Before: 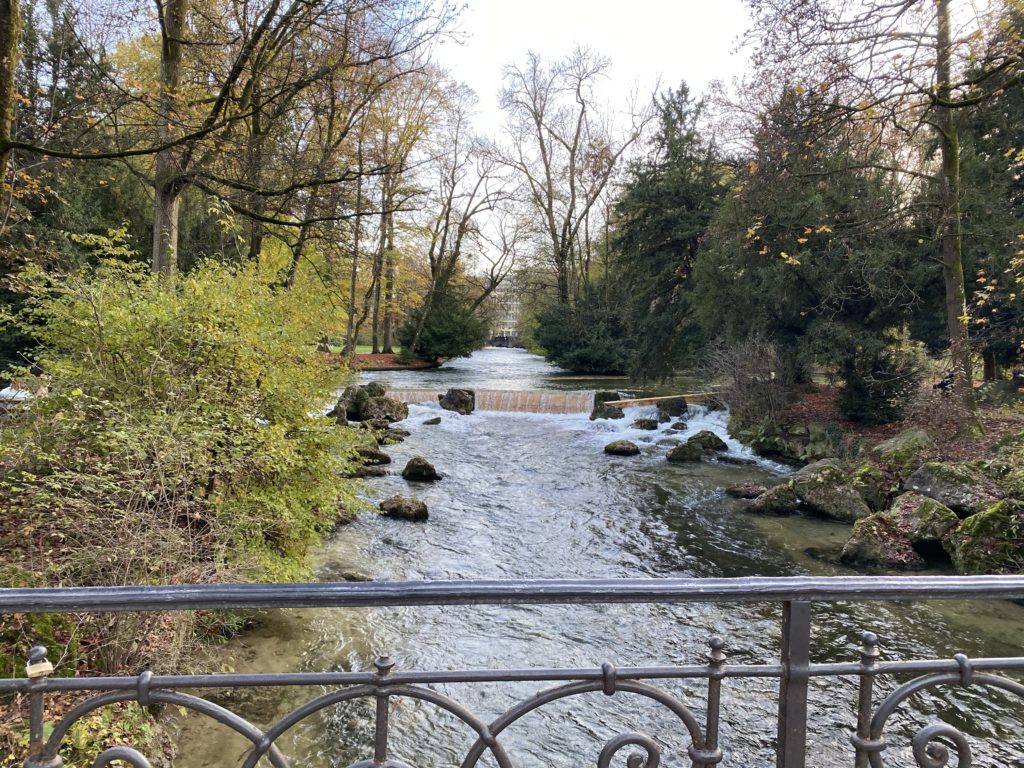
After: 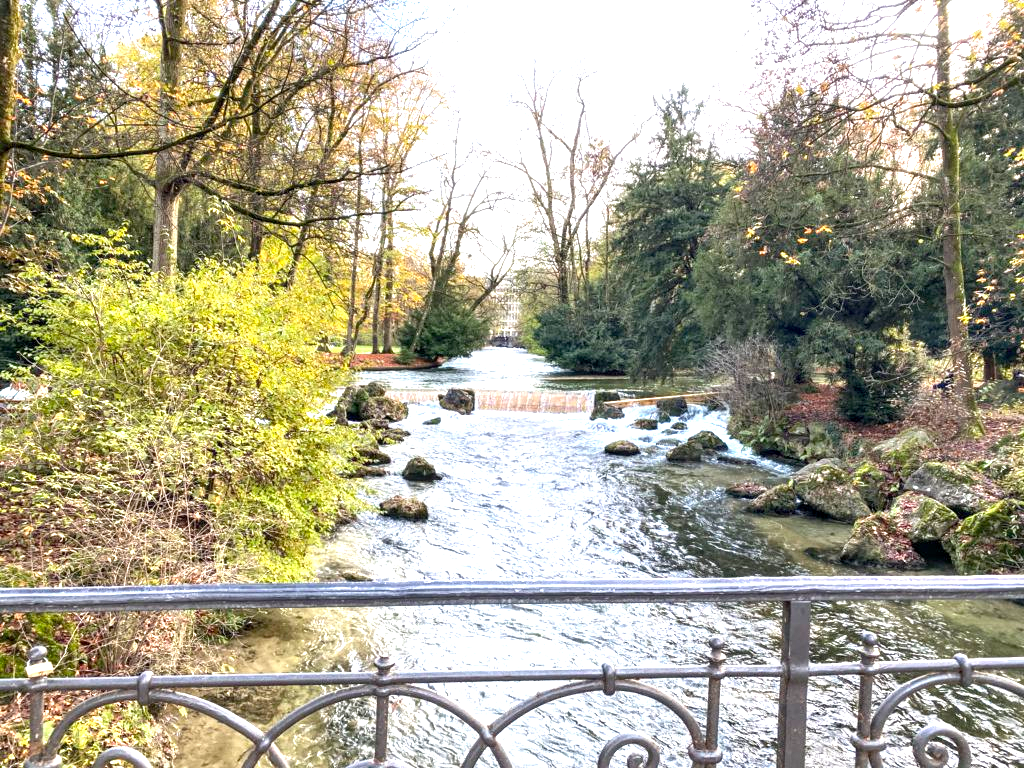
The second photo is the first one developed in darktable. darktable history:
exposure: black level correction 0.001, exposure 1.3 EV, compensate highlight preservation false
local contrast: on, module defaults
